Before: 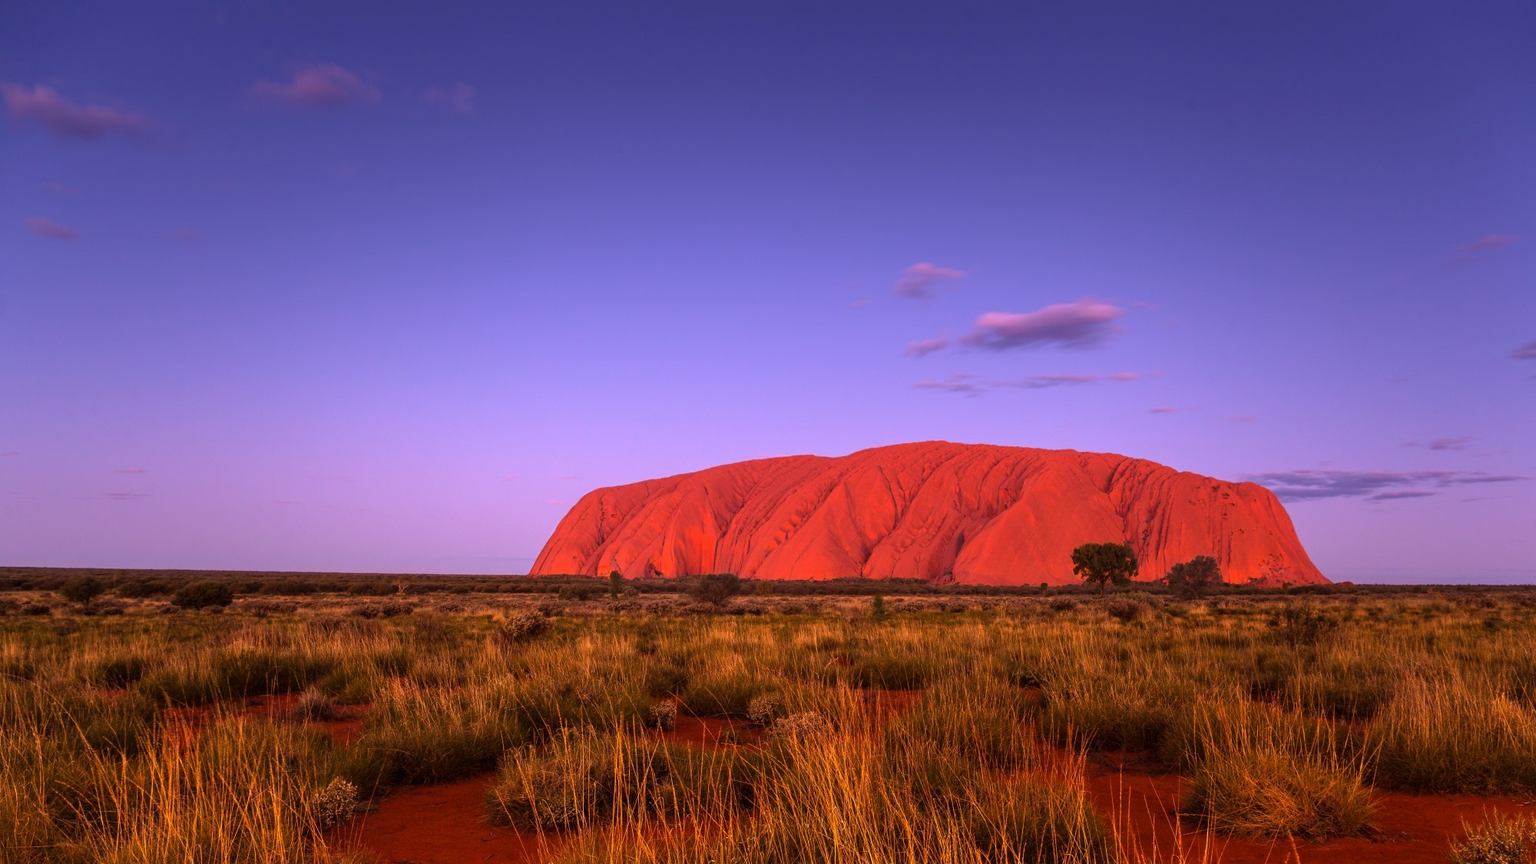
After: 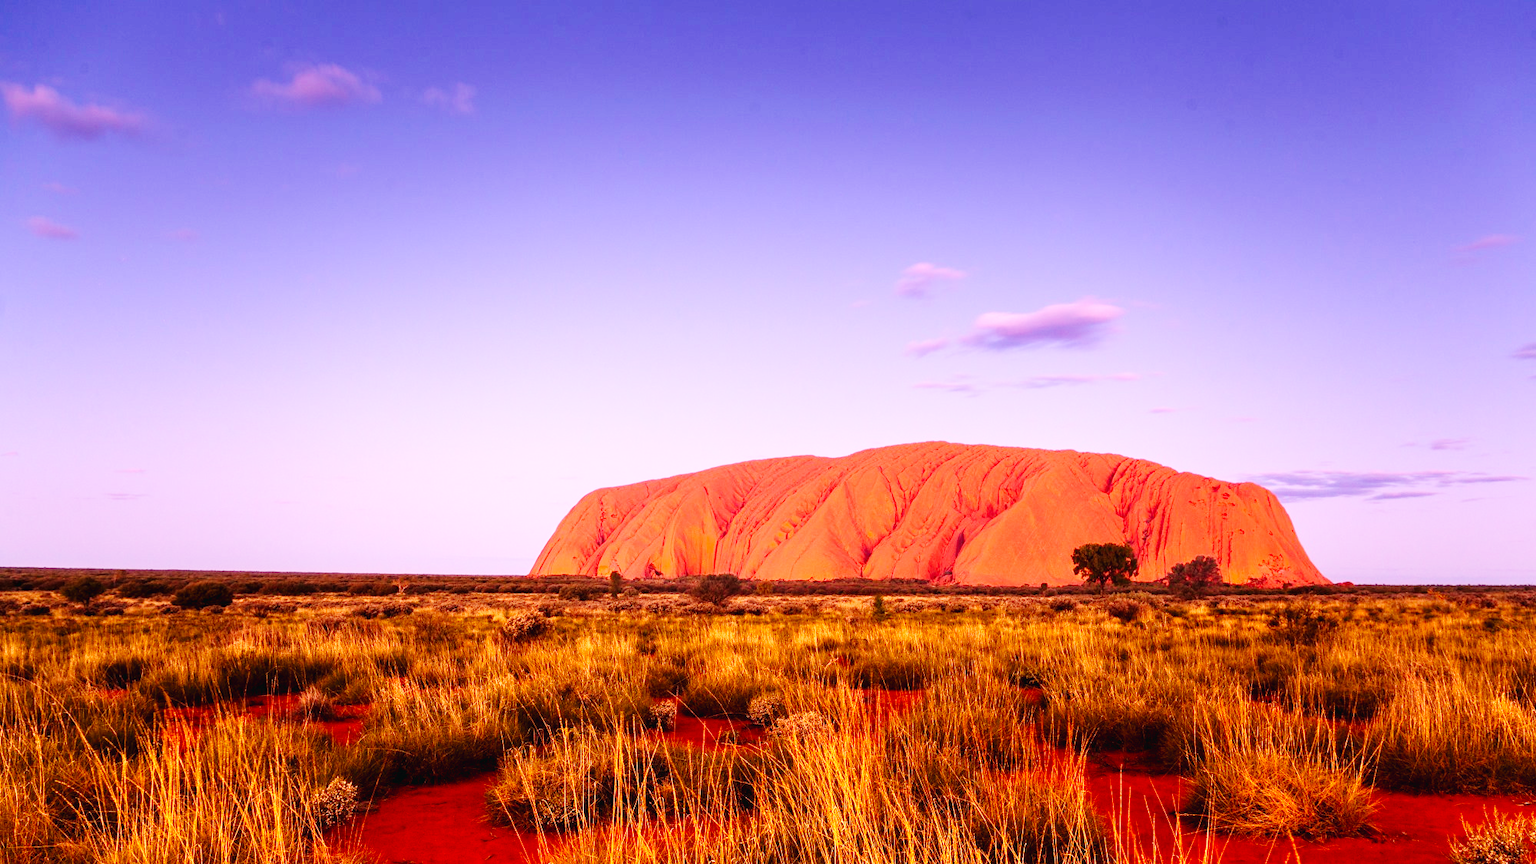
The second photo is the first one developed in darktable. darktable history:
base curve: curves: ch0 [(0, 0.003) (0.001, 0.002) (0.006, 0.004) (0.02, 0.022) (0.048, 0.086) (0.094, 0.234) (0.162, 0.431) (0.258, 0.629) (0.385, 0.8) (0.548, 0.918) (0.751, 0.988) (1, 1)], preserve colors none
exposure: black level correction 0.001, exposure 0.3 EV, compensate highlight preservation false
